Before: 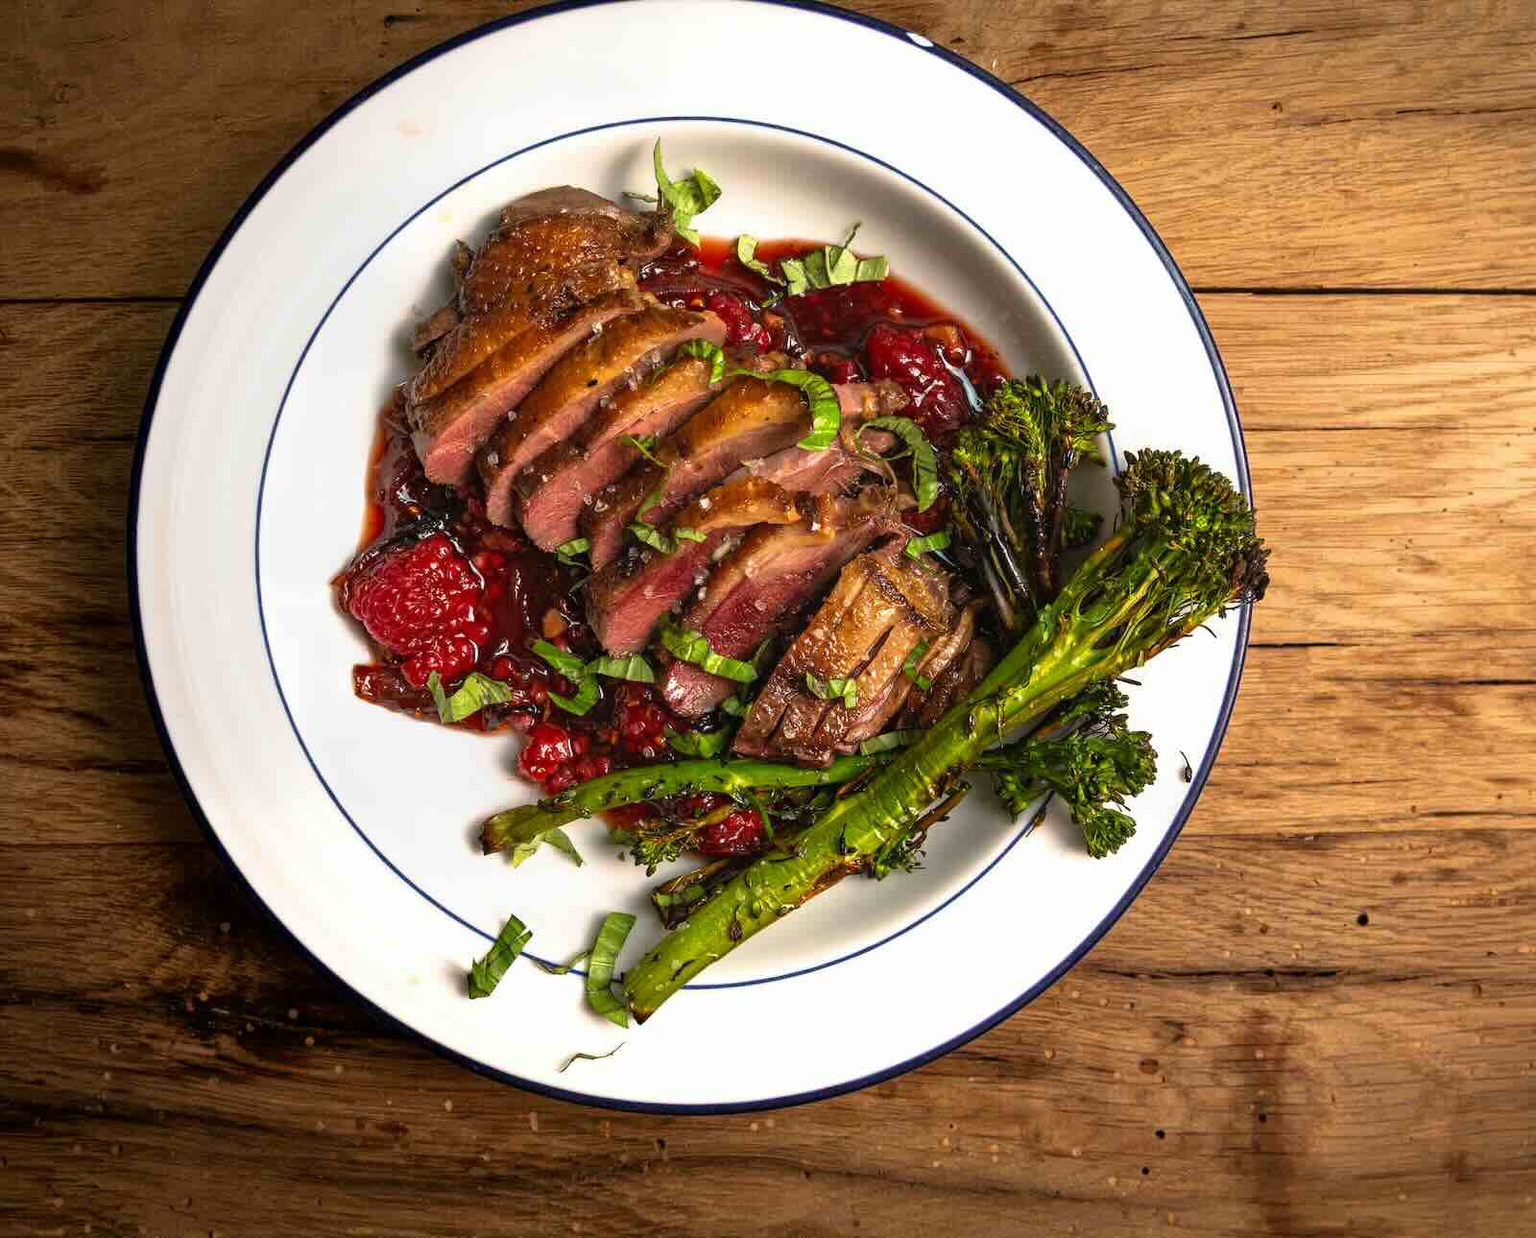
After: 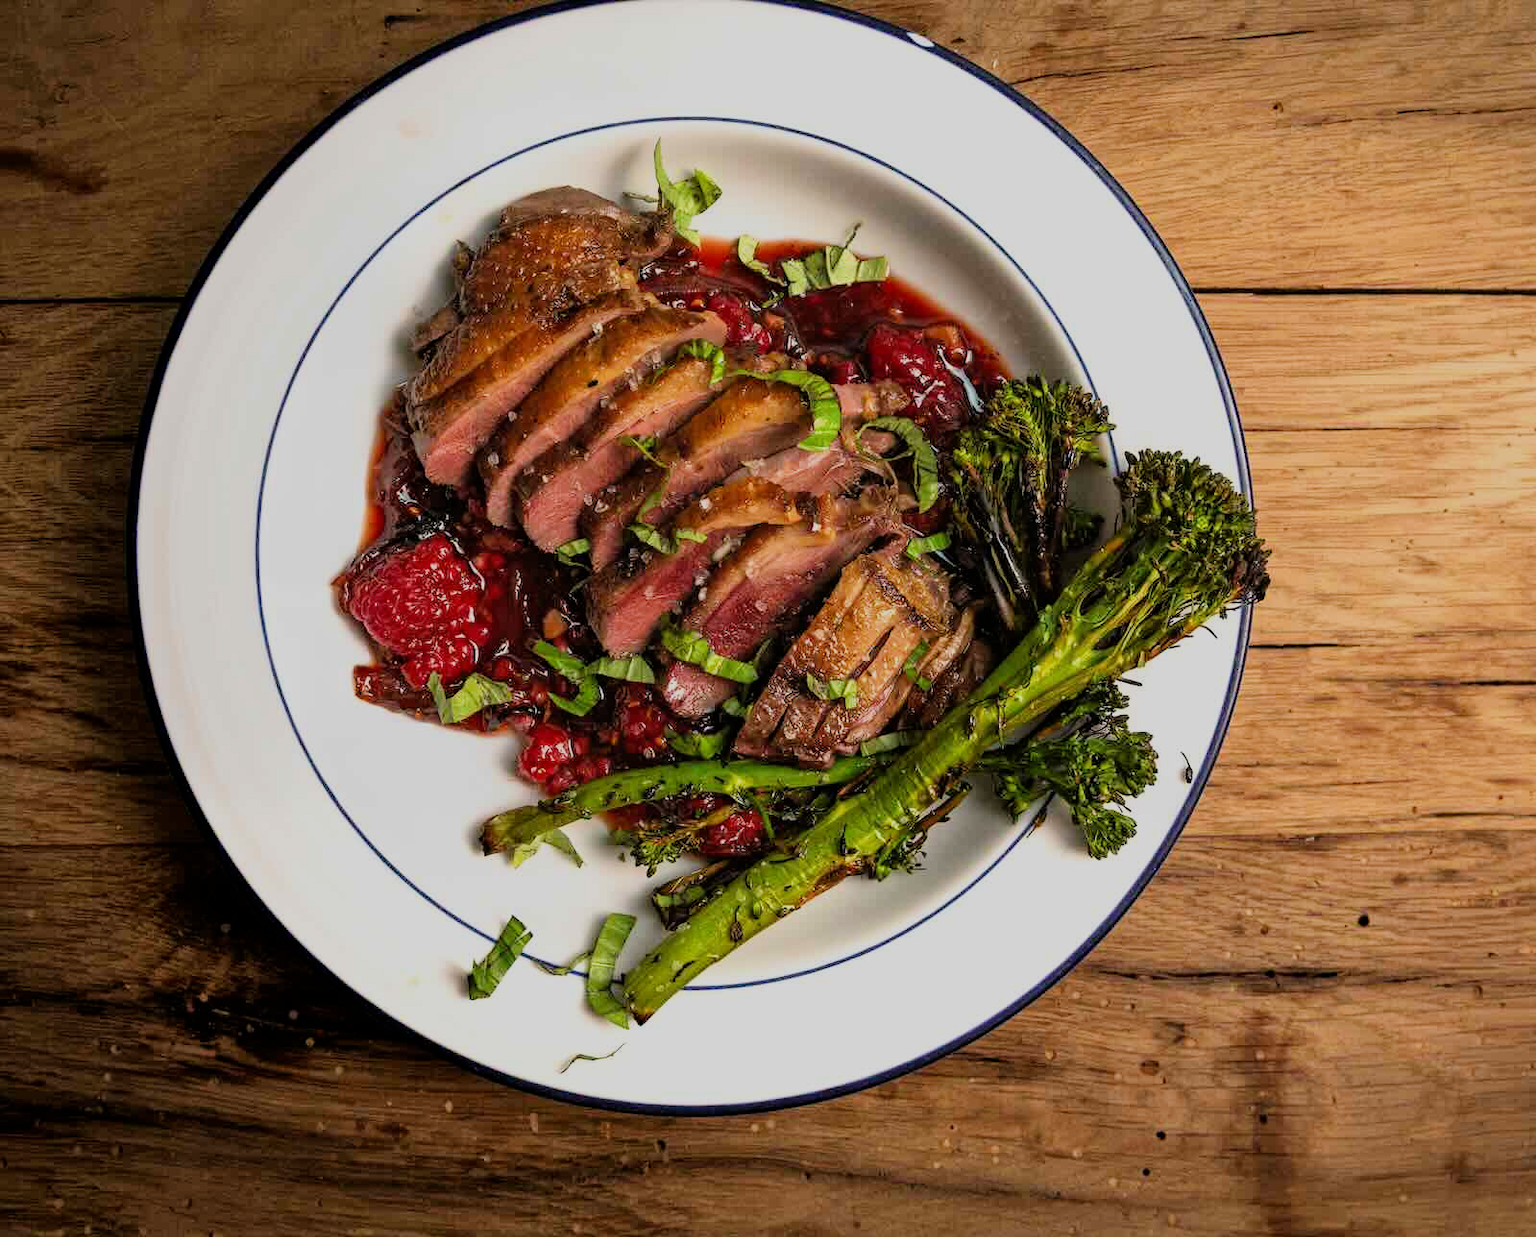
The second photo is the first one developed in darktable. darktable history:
filmic rgb: black relative exposure -7.65 EV, white relative exposure 4.56 EV, hardness 3.61
crop: top 0.05%, bottom 0.098%
